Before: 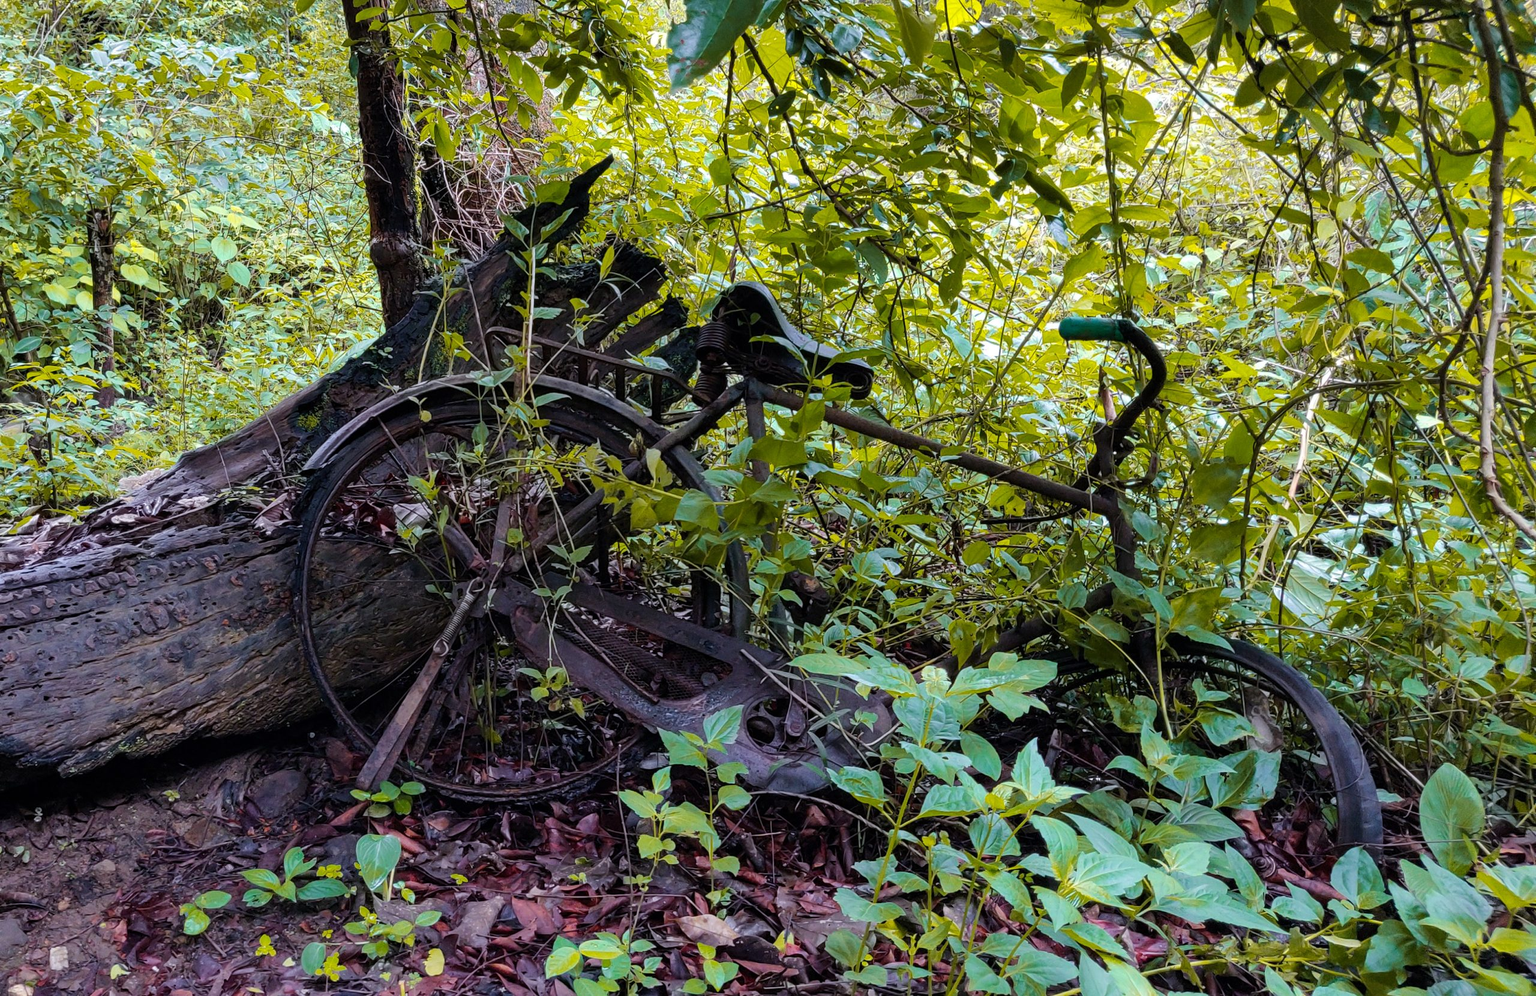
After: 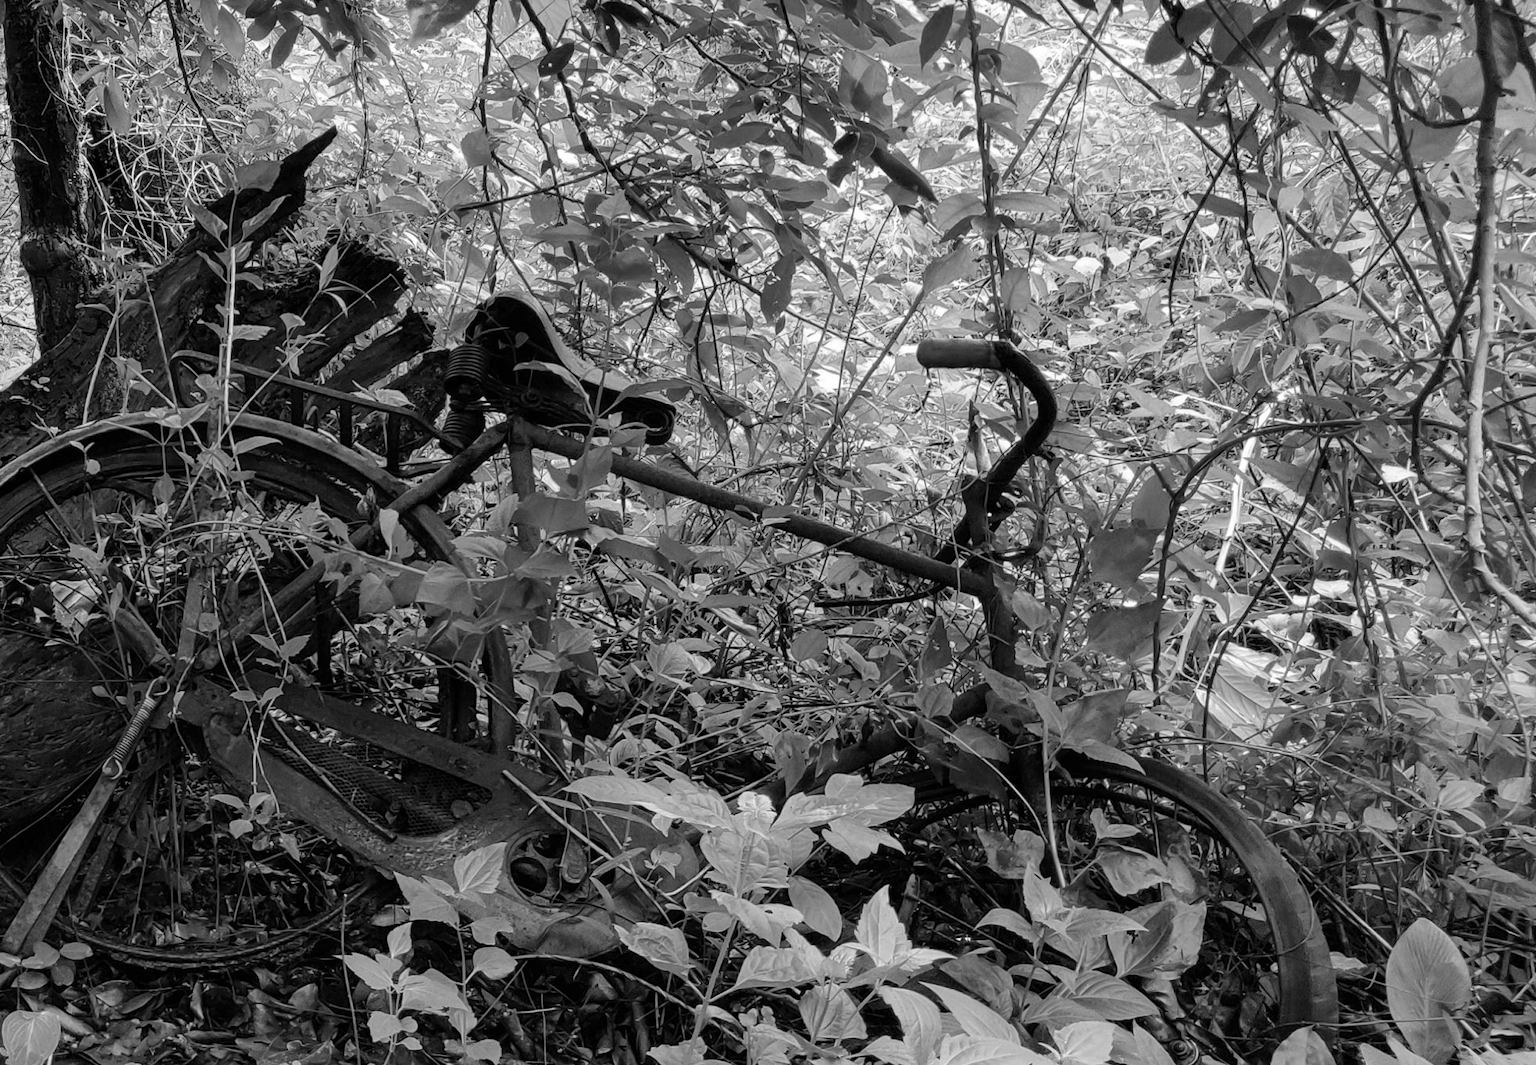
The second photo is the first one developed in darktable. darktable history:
crop: left 23.095%, top 5.827%, bottom 11.854%
exposure: compensate exposure bias true, compensate highlight preservation false
color zones: curves: ch0 [(0.004, 0.588) (0.116, 0.636) (0.259, 0.476) (0.423, 0.464) (0.75, 0.5)]; ch1 [(0, 0) (0.143, 0) (0.286, 0) (0.429, 0) (0.571, 0) (0.714, 0) (0.857, 0)]
